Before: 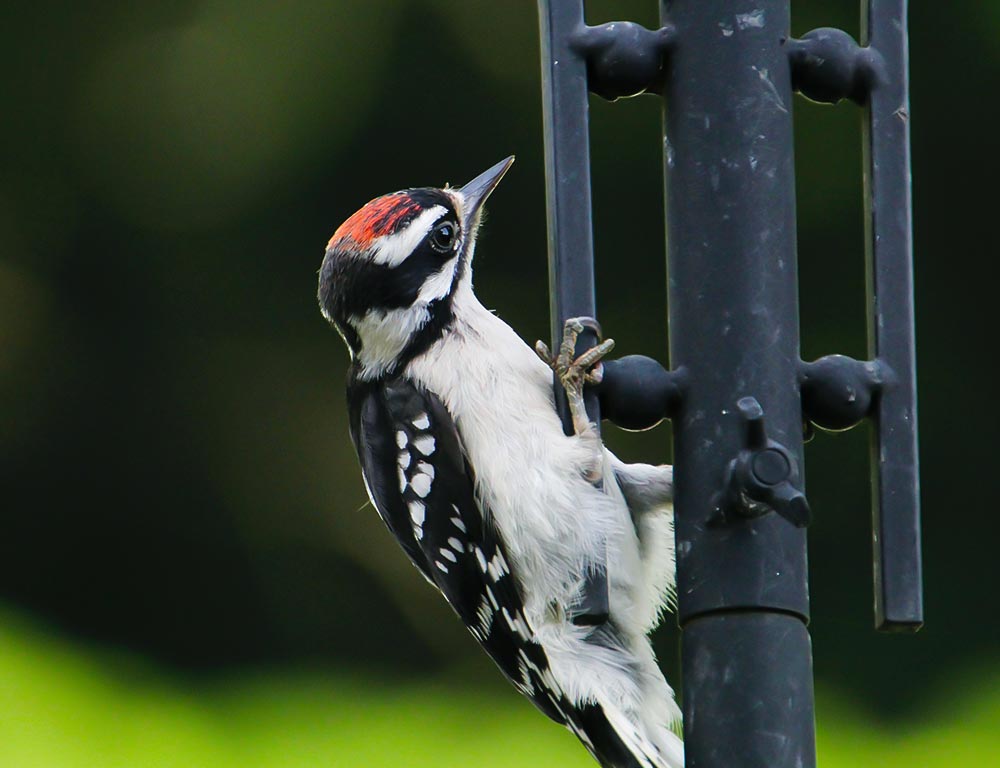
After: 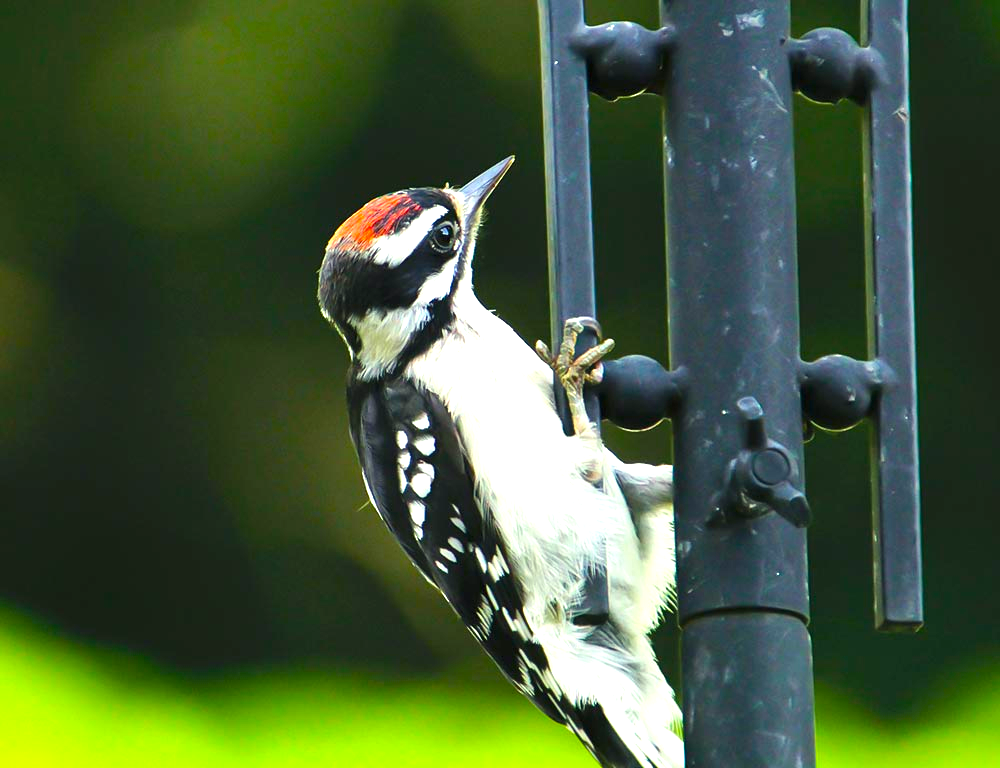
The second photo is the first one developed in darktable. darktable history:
color correction: highlights a* -5.94, highlights b* 11.19
exposure: black level correction 0, exposure 1.1 EV, compensate highlight preservation false
color balance rgb: perceptual saturation grading › global saturation 25%, global vibrance 20%
